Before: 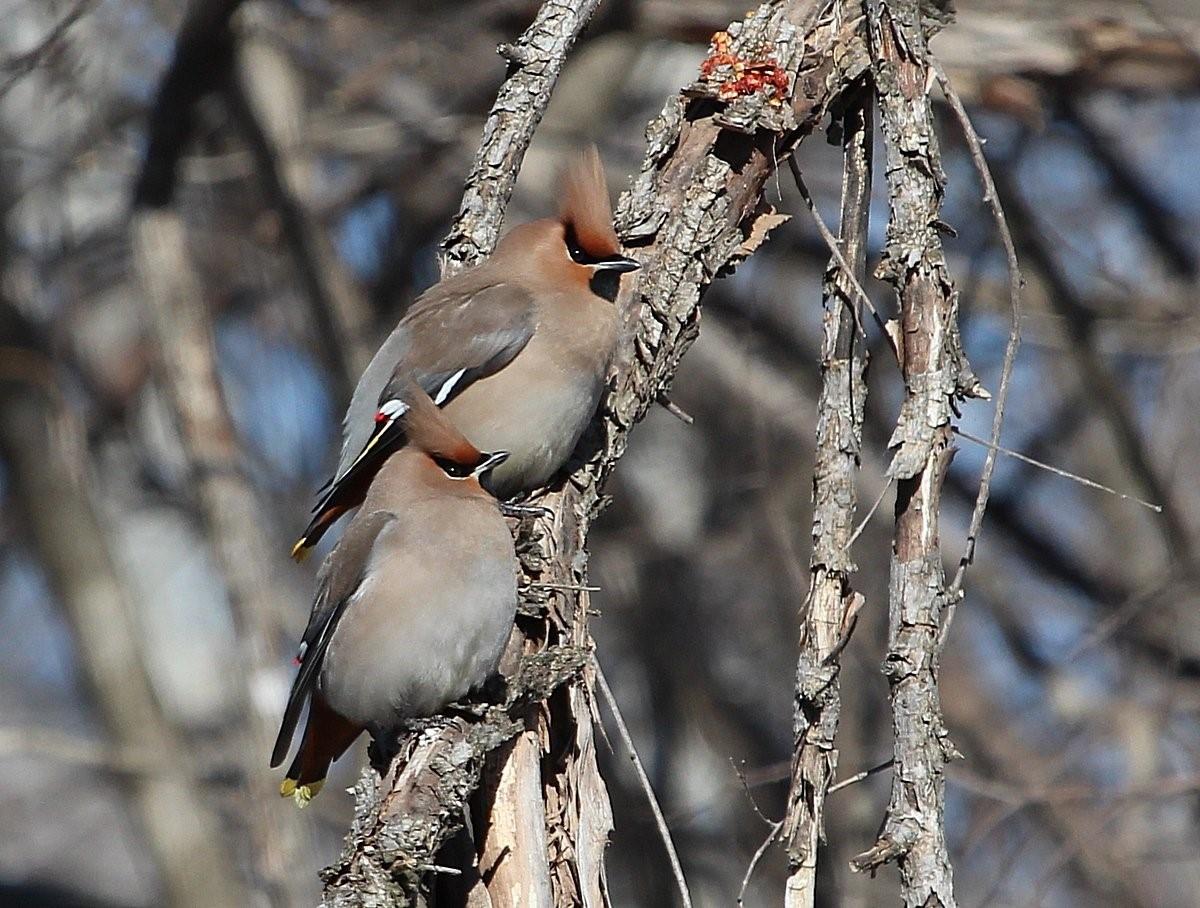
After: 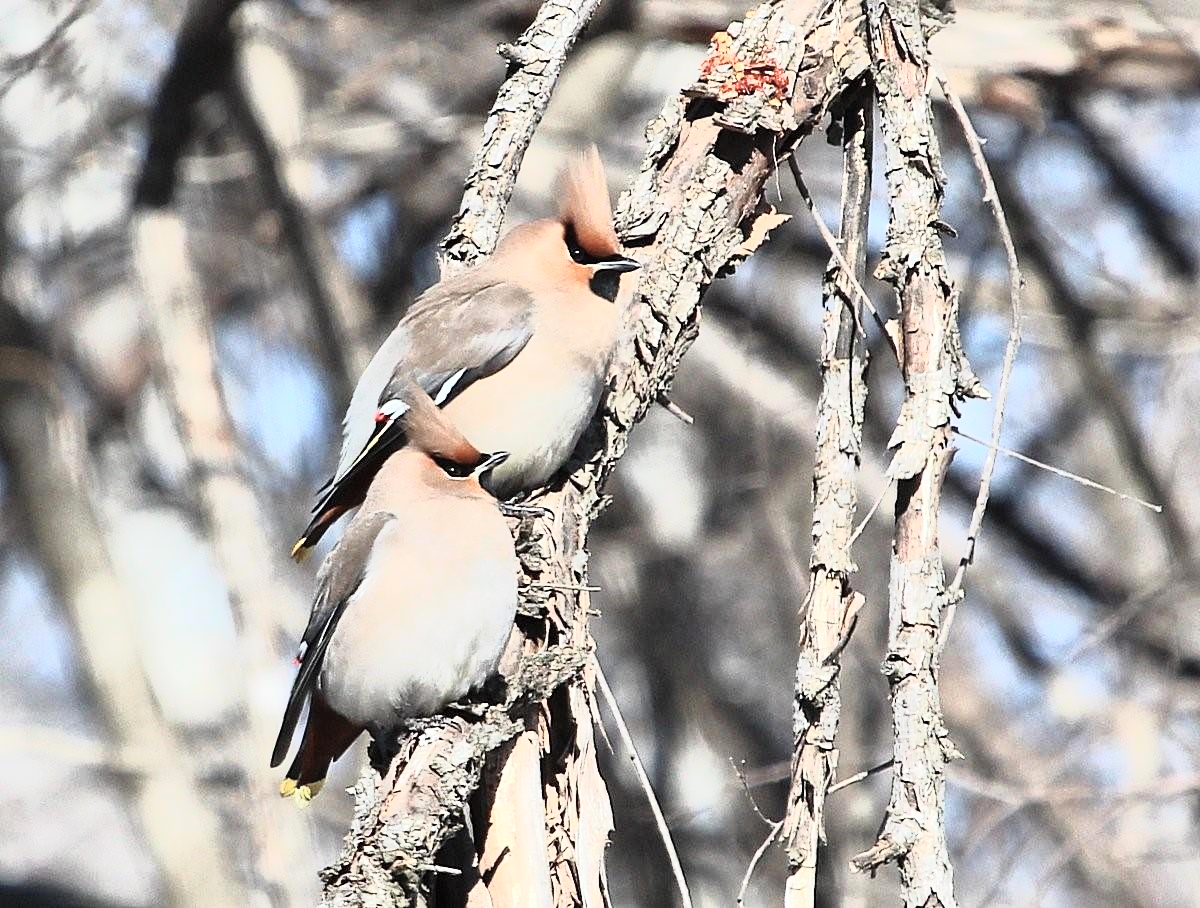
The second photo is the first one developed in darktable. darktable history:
shadows and highlights: radius 333.01, shadows 54.9, highlights -98.17, compress 94.27%, soften with gaussian
tone curve: curves: ch0 [(0, 0) (0.003, 0.005) (0.011, 0.018) (0.025, 0.041) (0.044, 0.072) (0.069, 0.113) (0.1, 0.163) (0.136, 0.221) (0.177, 0.289) (0.224, 0.366) (0.277, 0.452) (0.335, 0.546) (0.399, 0.65) (0.468, 0.763) (0.543, 0.885) (0.623, 0.93) (0.709, 0.946) (0.801, 0.963) (0.898, 0.981) (1, 1)], color space Lab, independent channels, preserve colors none
